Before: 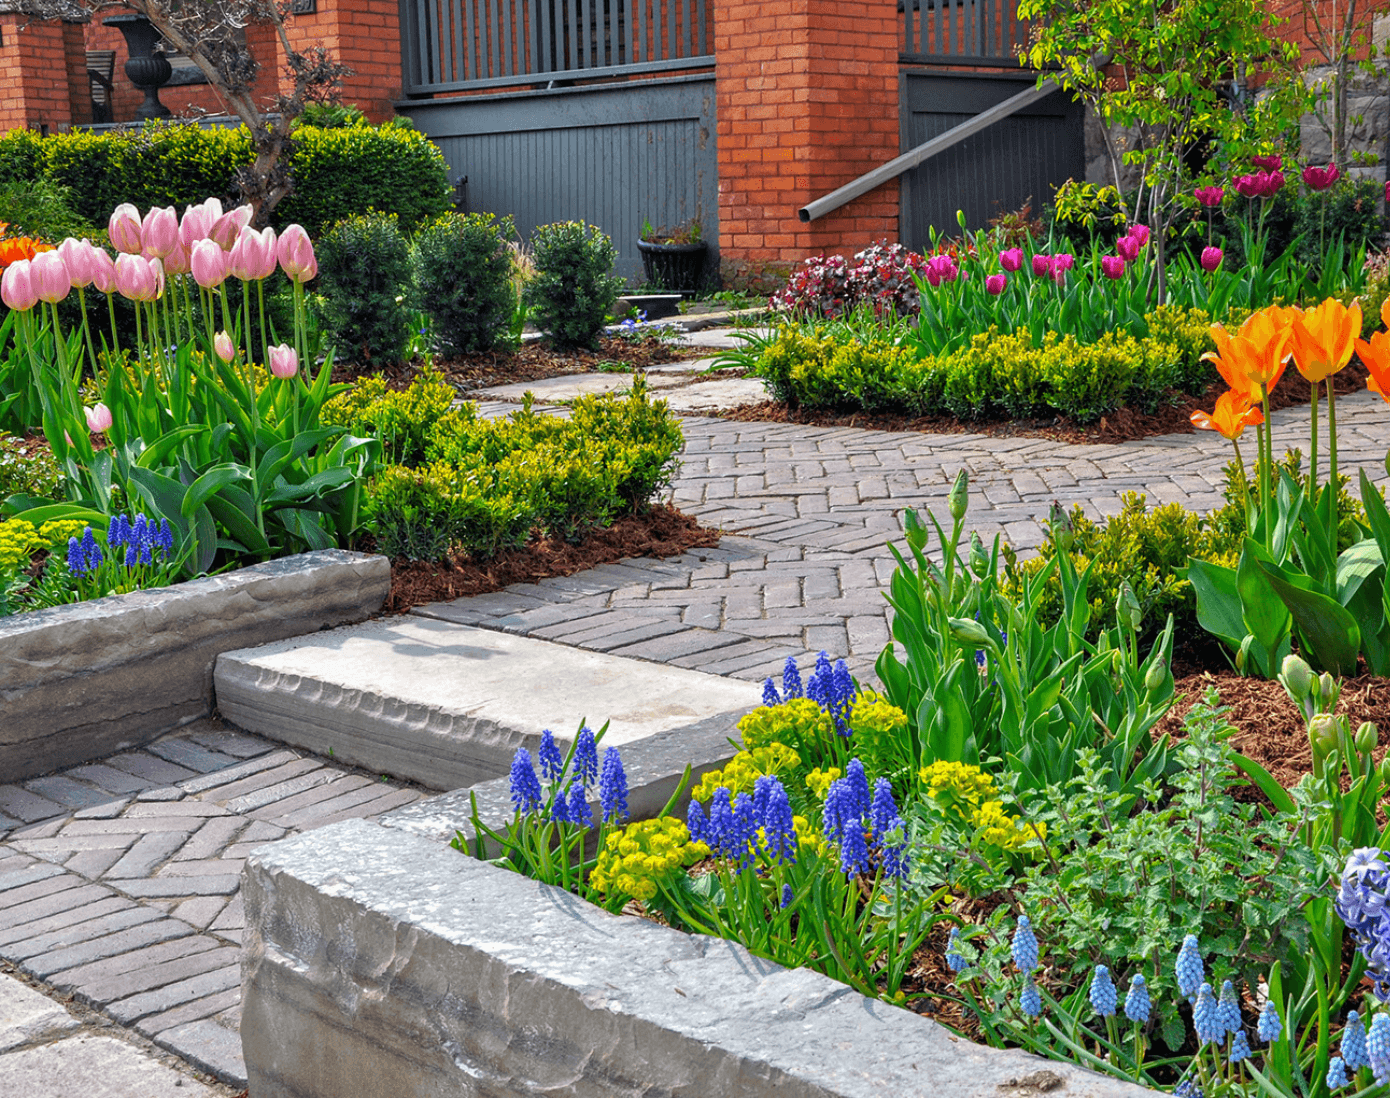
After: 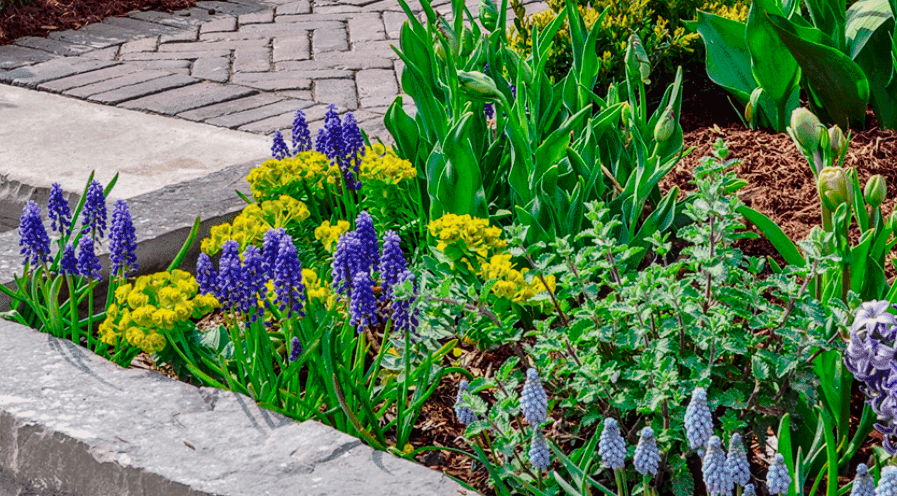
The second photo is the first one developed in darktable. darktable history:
local contrast: on, module defaults
tone curve: curves: ch0 [(0, 0.032) (0.094, 0.08) (0.265, 0.208) (0.41, 0.417) (0.498, 0.496) (0.638, 0.673) (0.845, 0.828) (0.994, 0.964)]; ch1 [(0, 0) (0.161, 0.092) (0.37, 0.302) (0.417, 0.434) (0.492, 0.502) (0.576, 0.589) (0.644, 0.638) (0.725, 0.765) (1, 1)]; ch2 [(0, 0) (0.352, 0.403) (0.45, 0.469) (0.521, 0.515) (0.55, 0.528) (0.589, 0.576) (1, 1)], color space Lab, independent channels, preserve colors none
exposure: black level correction 0.006, exposure -0.226 EV, compensate highlight preservation false
crop and rotate: left 35.454%, top 49.898%, bottom 4.911%
